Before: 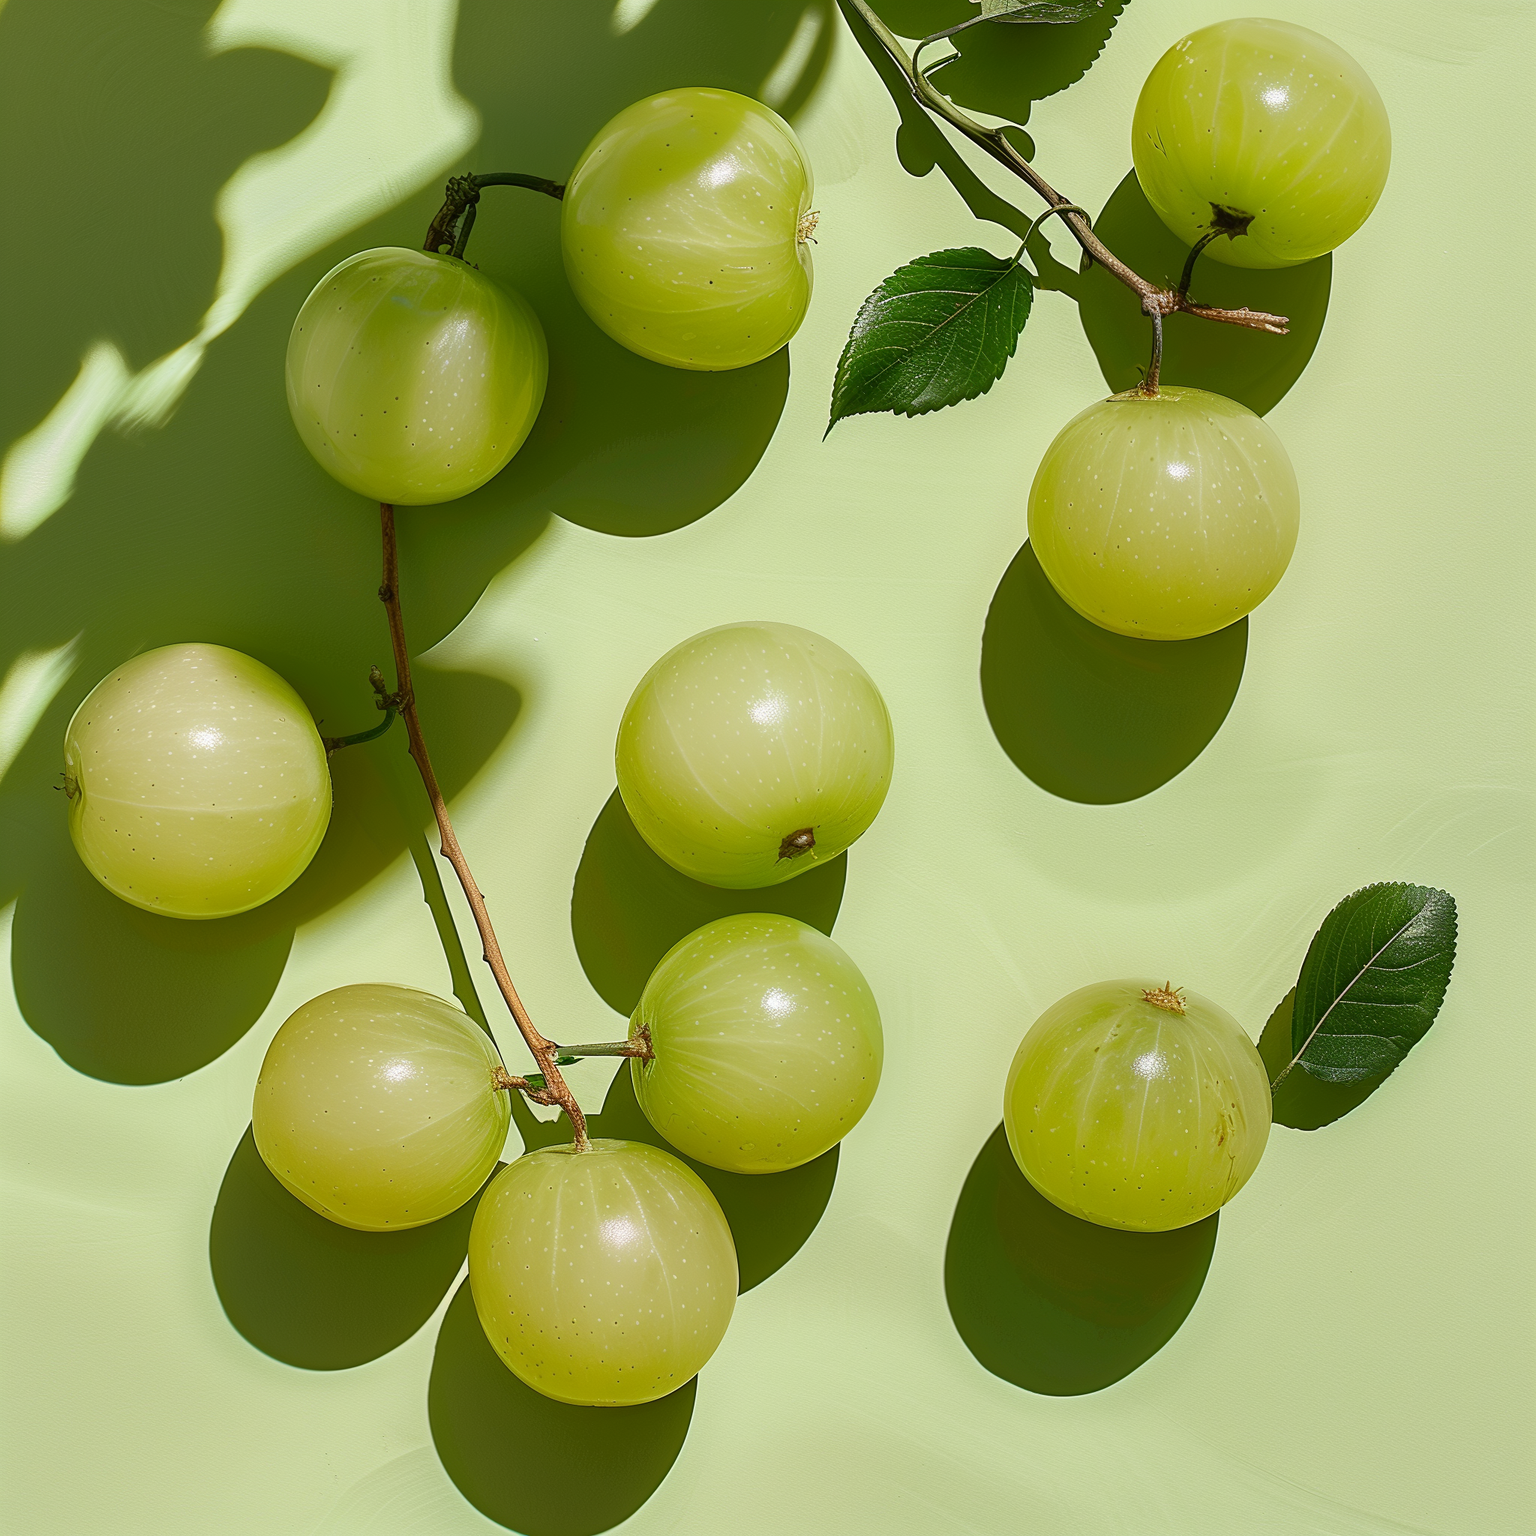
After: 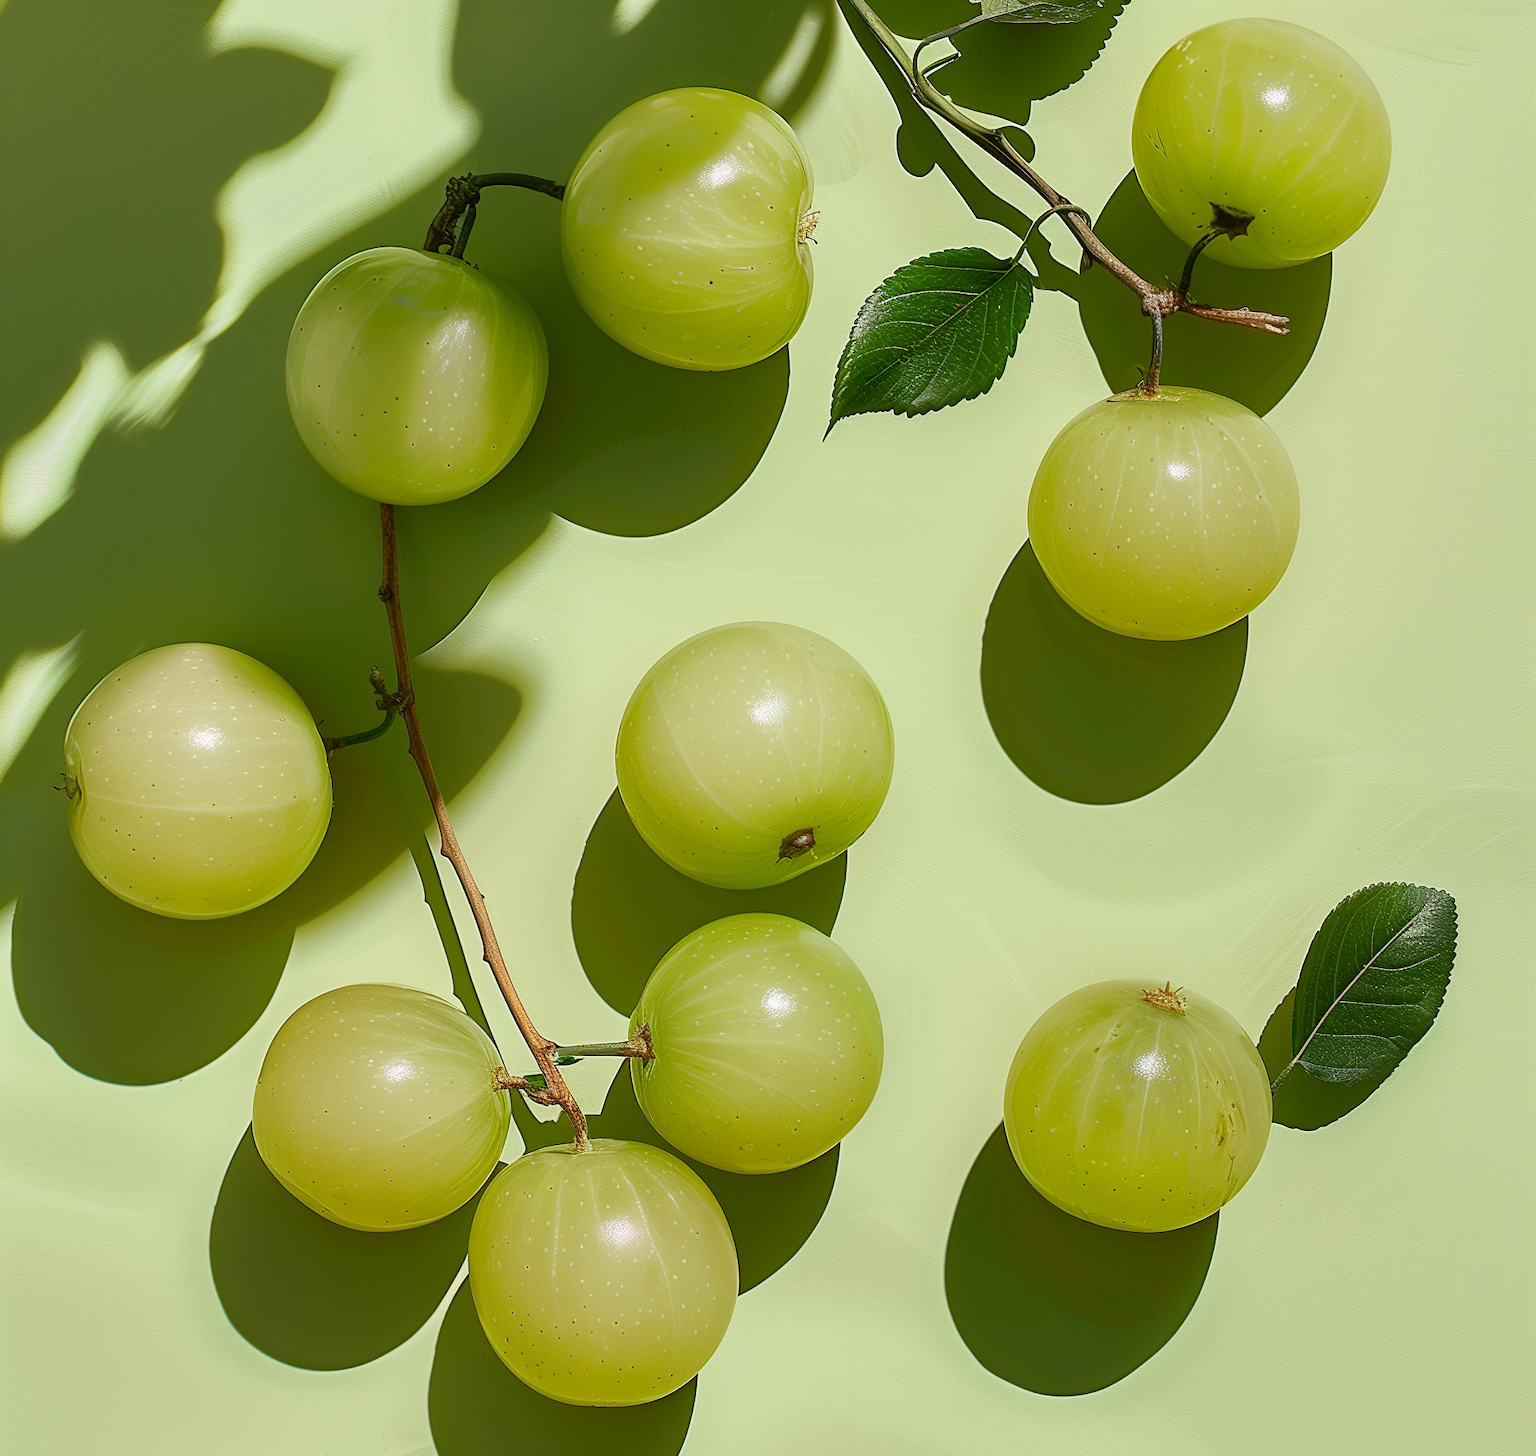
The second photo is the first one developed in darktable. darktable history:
crop and rotate: top 0.007%, bottom 5.16%
